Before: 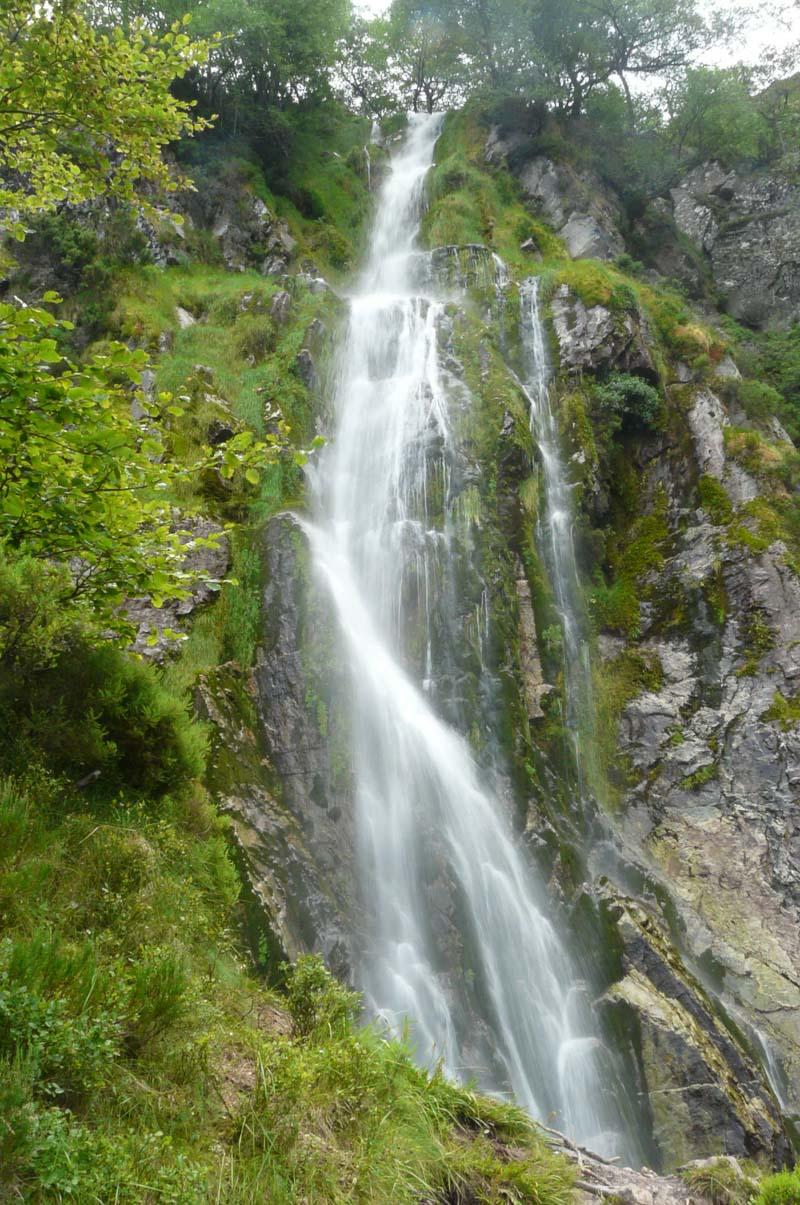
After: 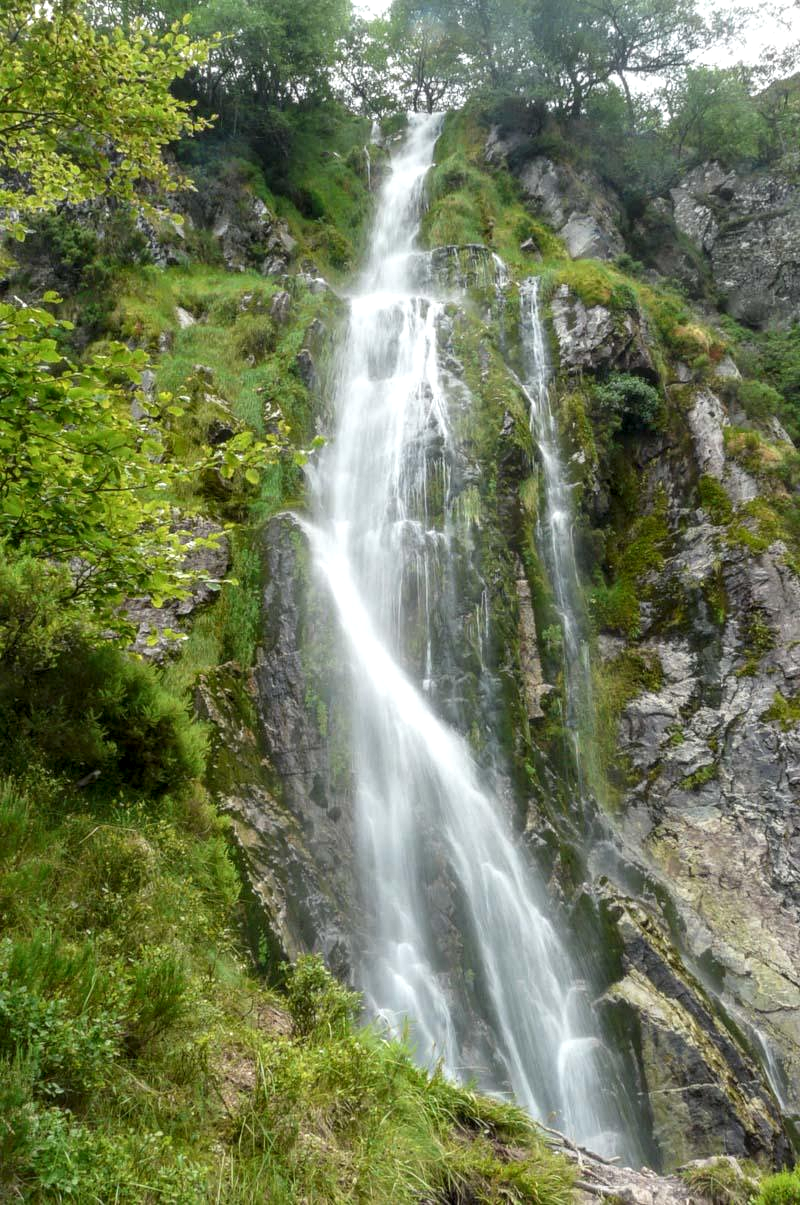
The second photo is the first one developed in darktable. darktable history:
local contrast: highlights 31%, detail 134%
